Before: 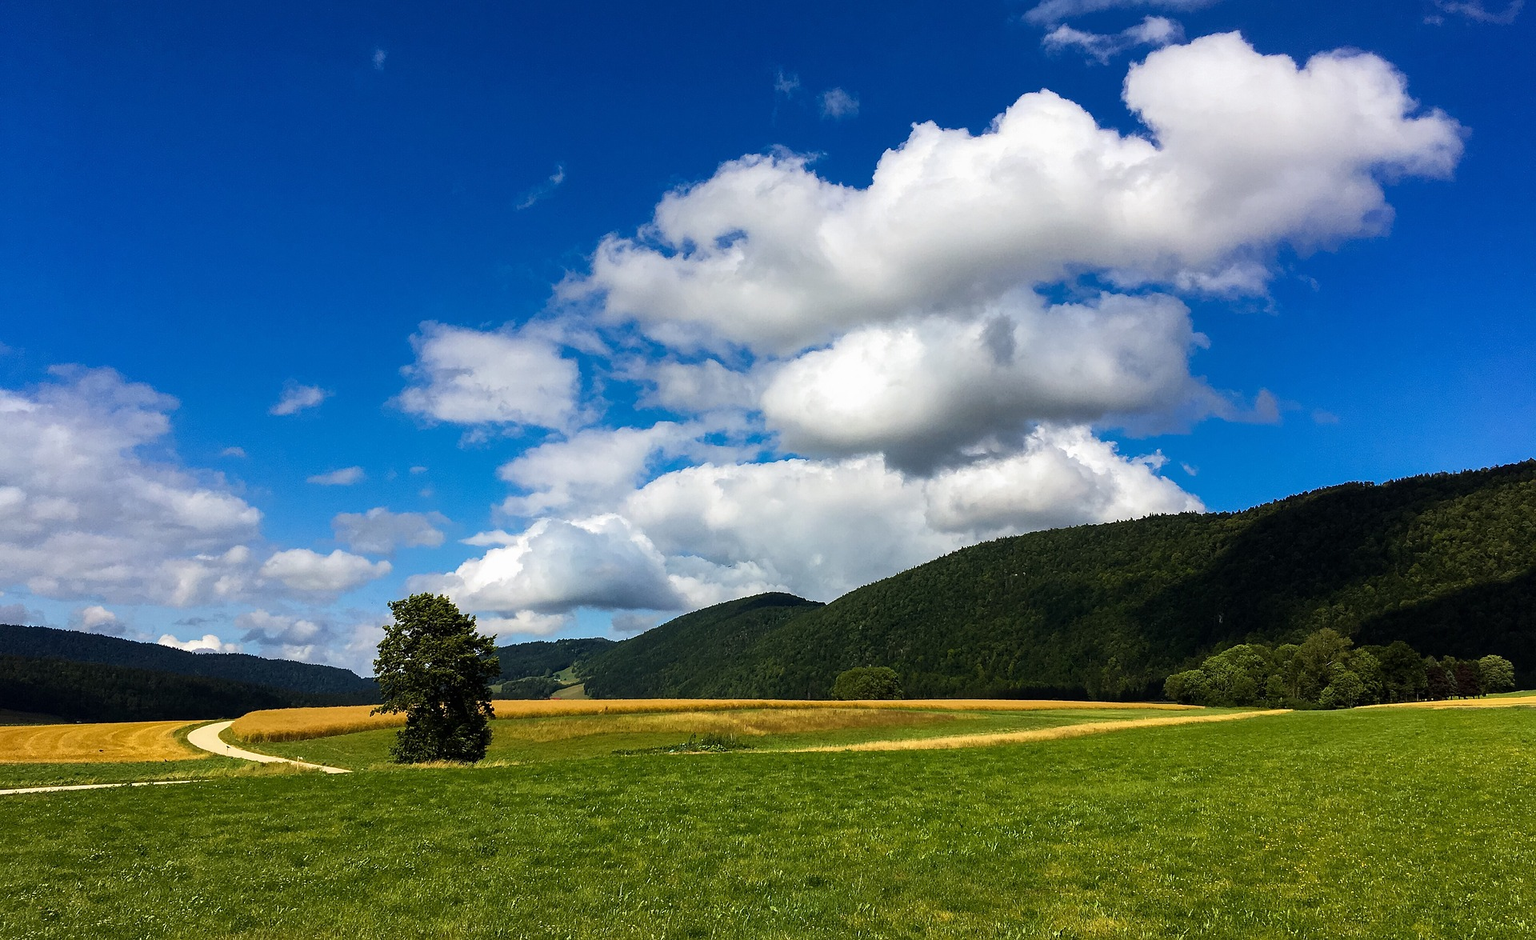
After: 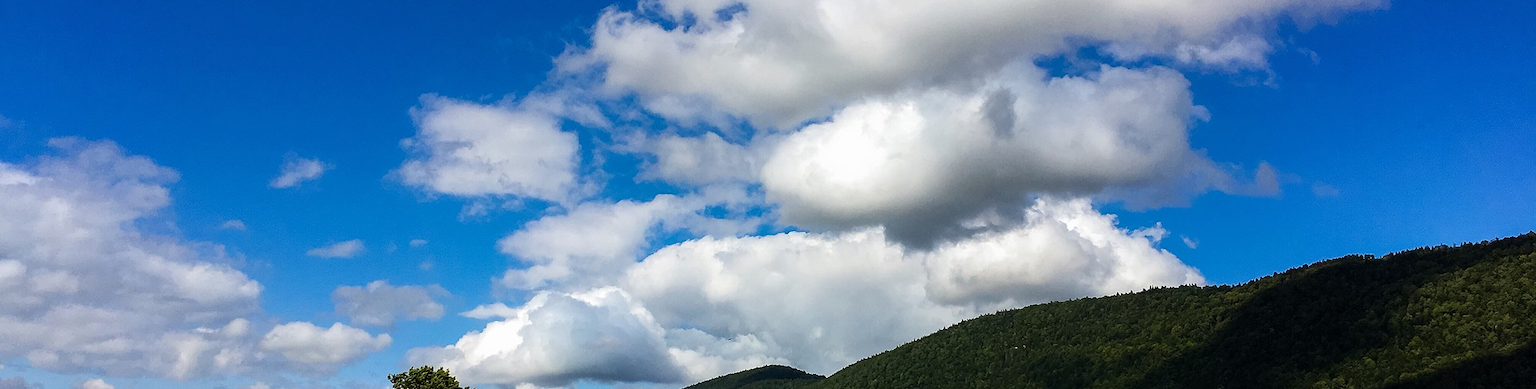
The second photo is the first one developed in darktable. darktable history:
crop and rotate: top 24.246%, bottom 34.285%
